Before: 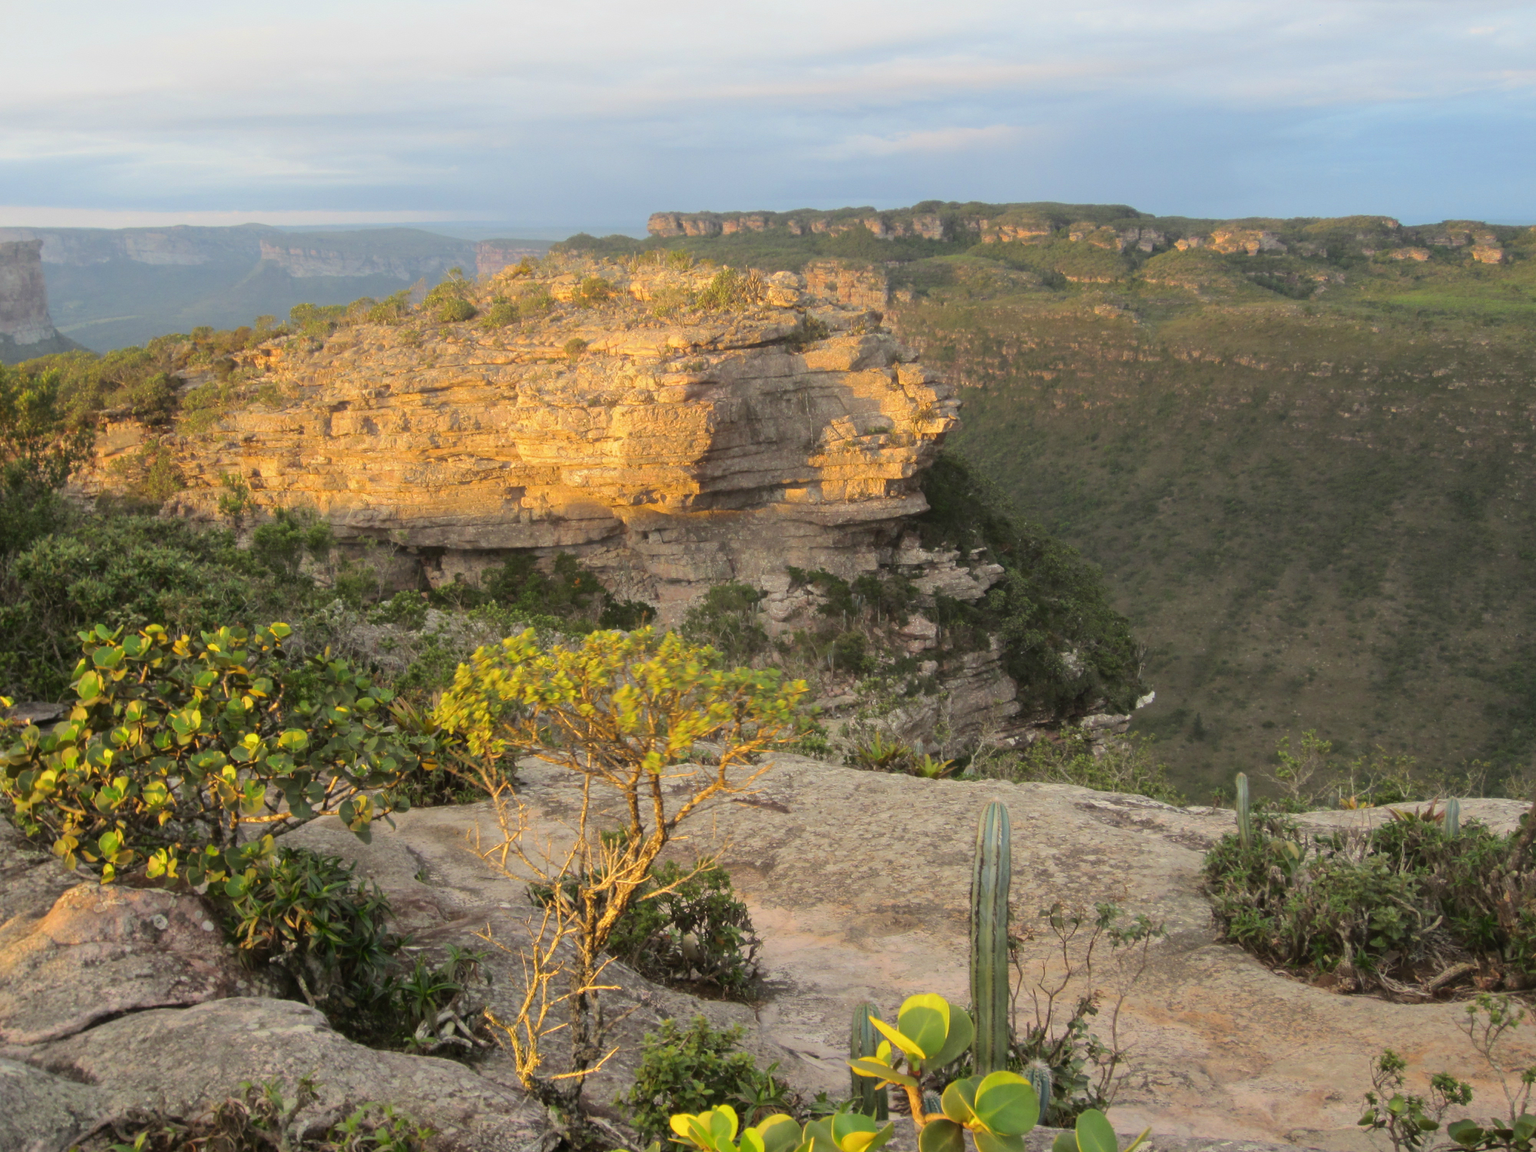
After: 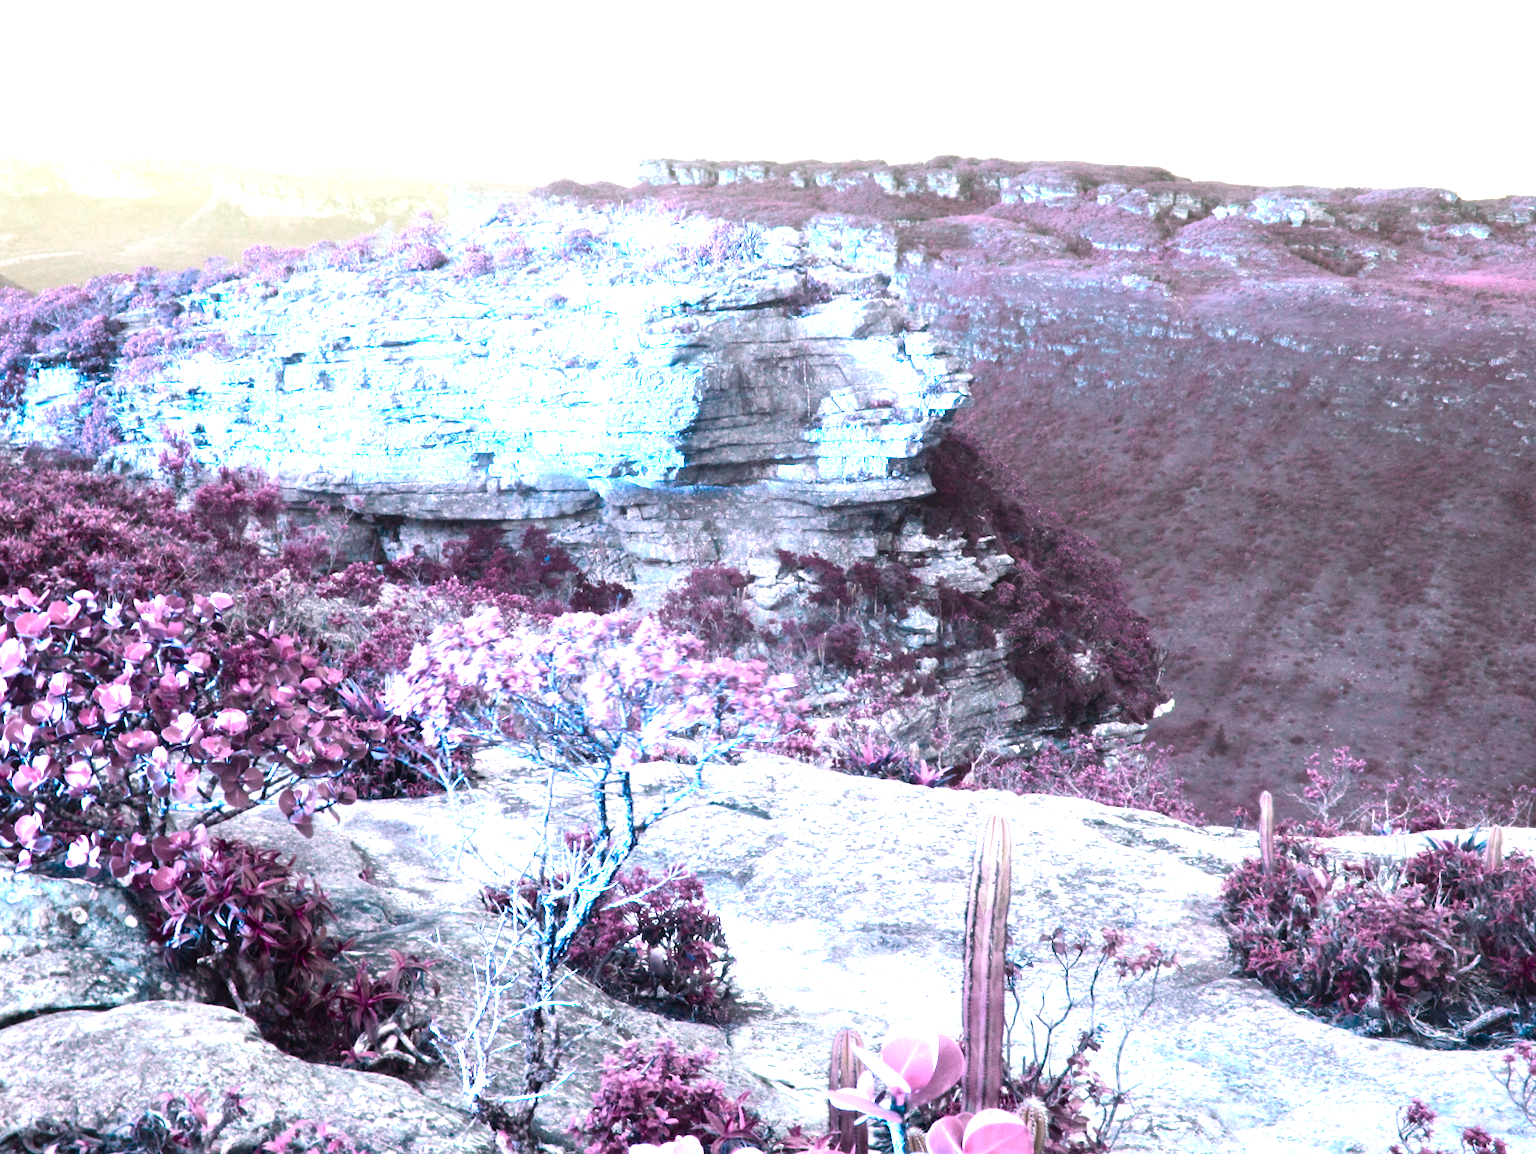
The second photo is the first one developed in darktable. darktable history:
exposure: black level correction 0, exposure 1.097 EV, compensate highlight preservation false
color balance rgb: perceptual saturation grading › global saturation 13.829%, perceptual saturation grading › highlights -25.1%, perceptual saturation grading › shadows 29.848%, hue shift -148.99°, contrast 34.548%, saturation formula JzAzBz (2021)
crop and rotate: angle -1.89°, left 3.096%, top 3.695%, right 1.448%, bottom 0.591%
